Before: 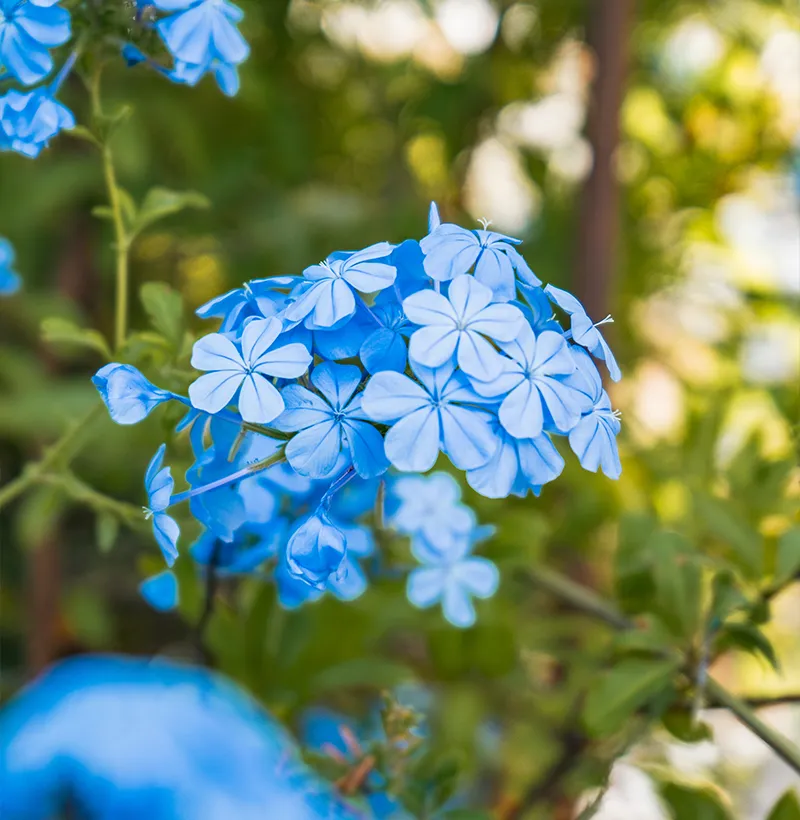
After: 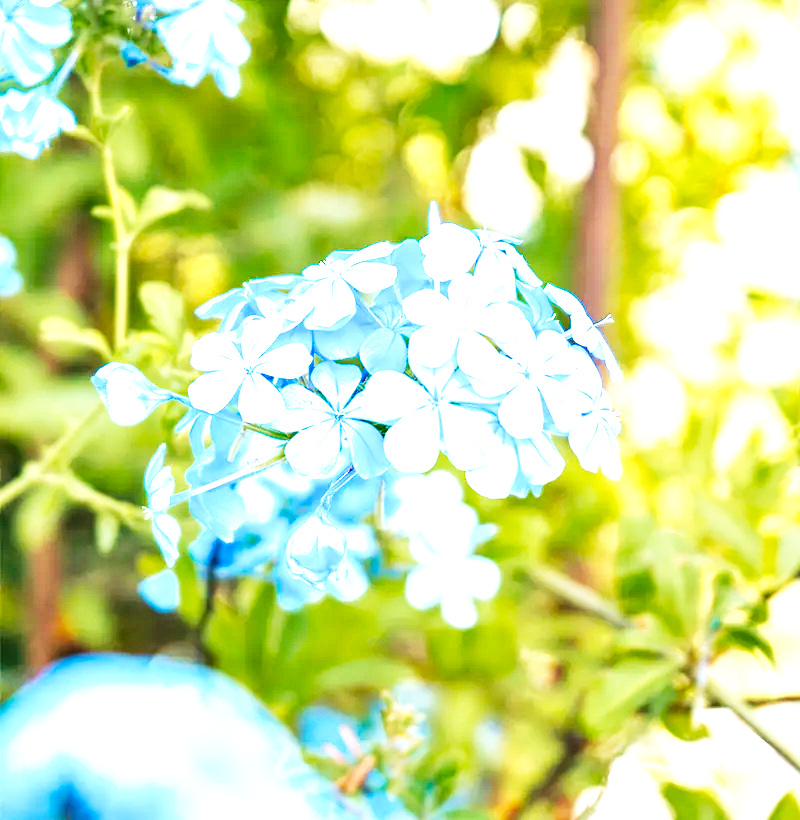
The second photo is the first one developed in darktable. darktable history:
local contrast: highlights 102%, shadows 99%, detail 119%, midtone range 0.2
base curve: curves: ch0 [(0, 0) (0.007, 0.004) (0.027, 0.03) (0.046, 0.07) (0.207, 0.54) (0.442, 0.872) (0.673, 0.972) (1, 1)], preserve colors none
velvia: on, module defaults
exposure: exposure 1.146 EV, compensate highlight preservation false
